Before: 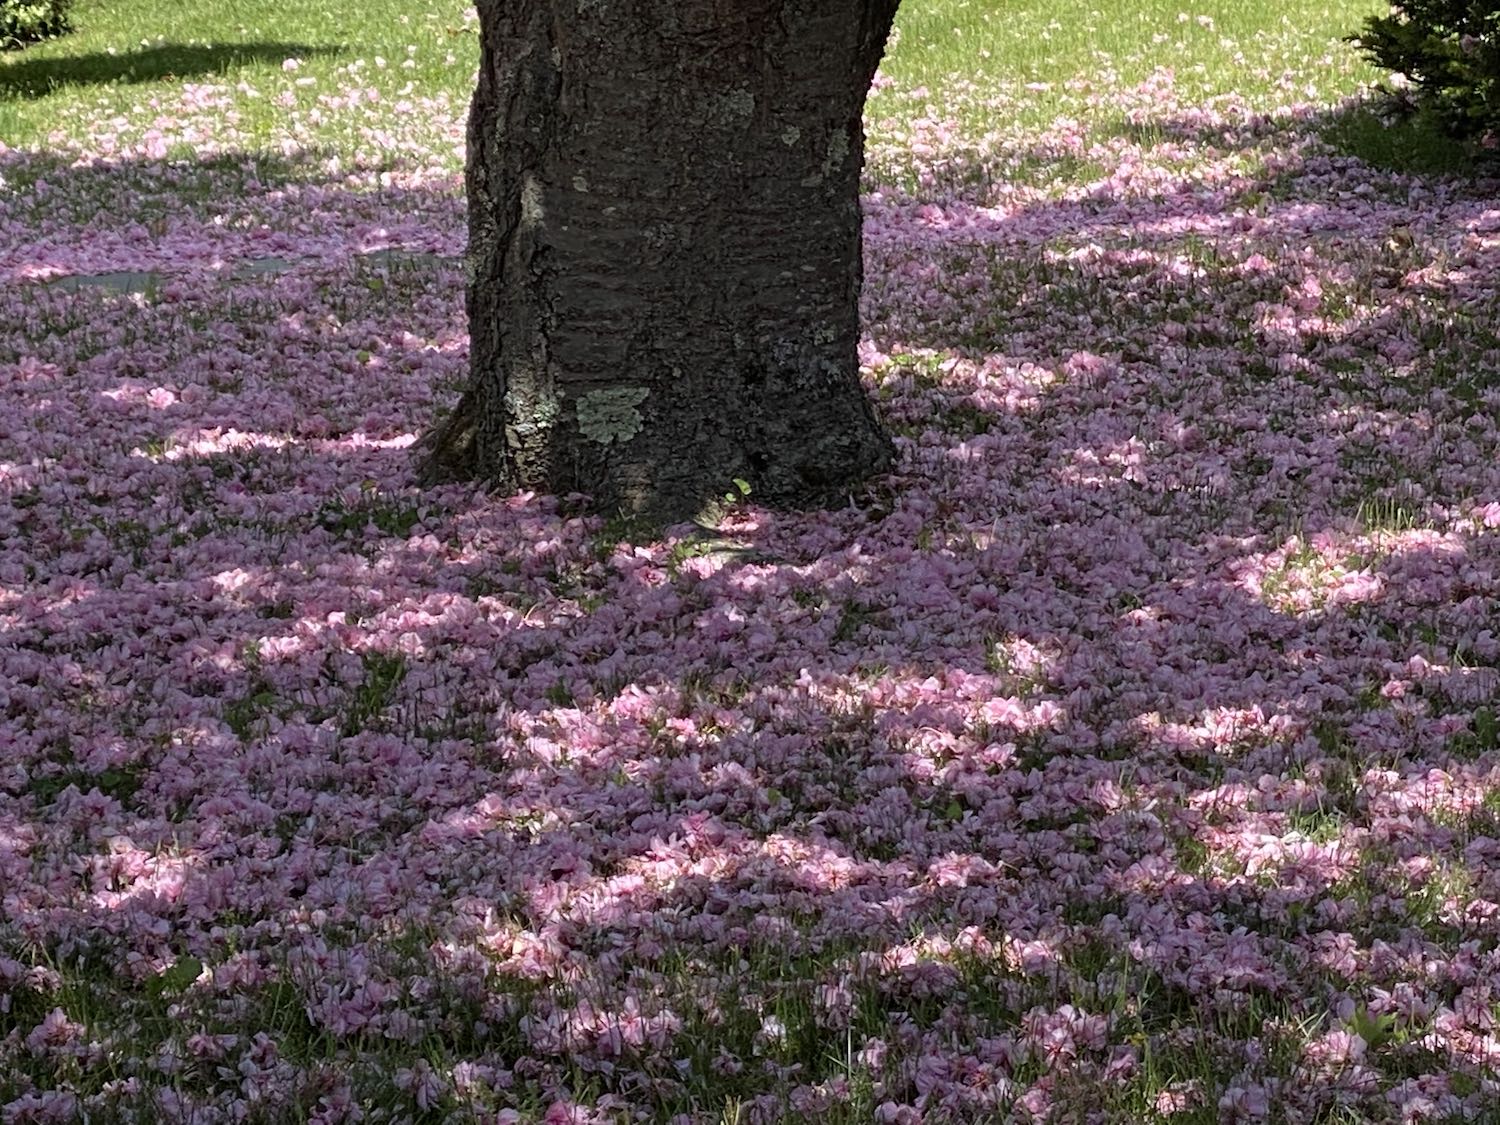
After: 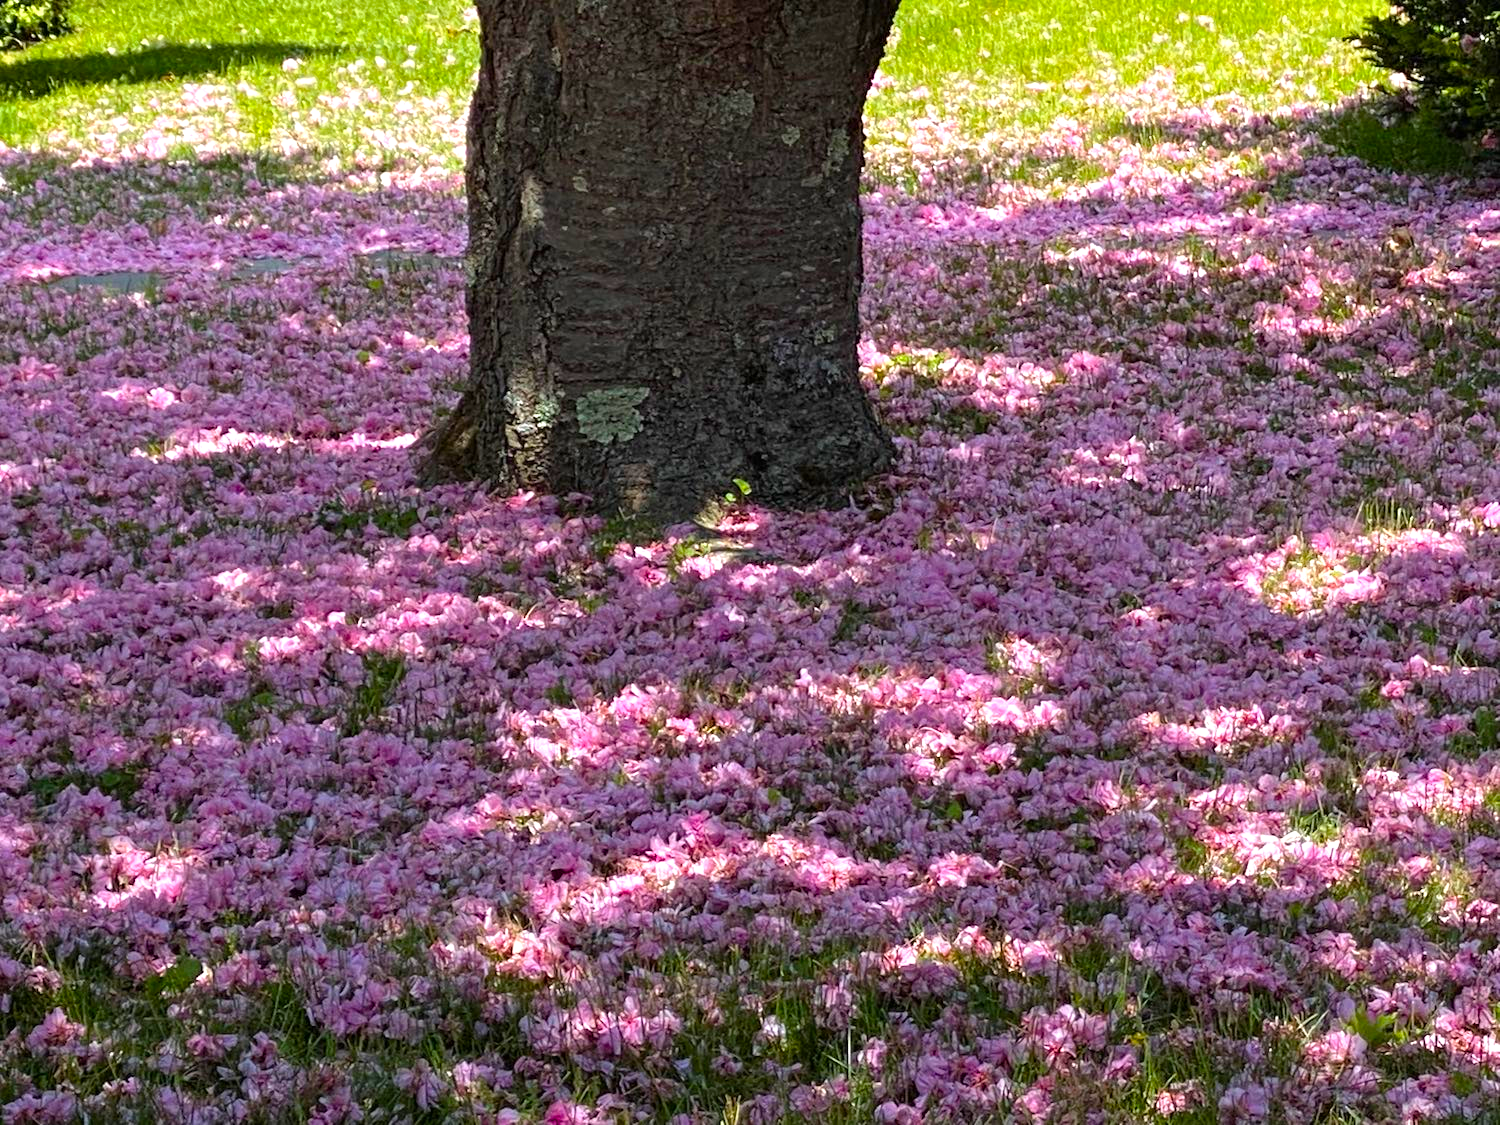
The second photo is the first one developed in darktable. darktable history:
color balance rgb: linear chroma grading › global chroma 15%, perceptual saturation grading › global saturation 30%
exposure: black level correction 0, exposure 0.5 EV, compensate highlight preservation false
